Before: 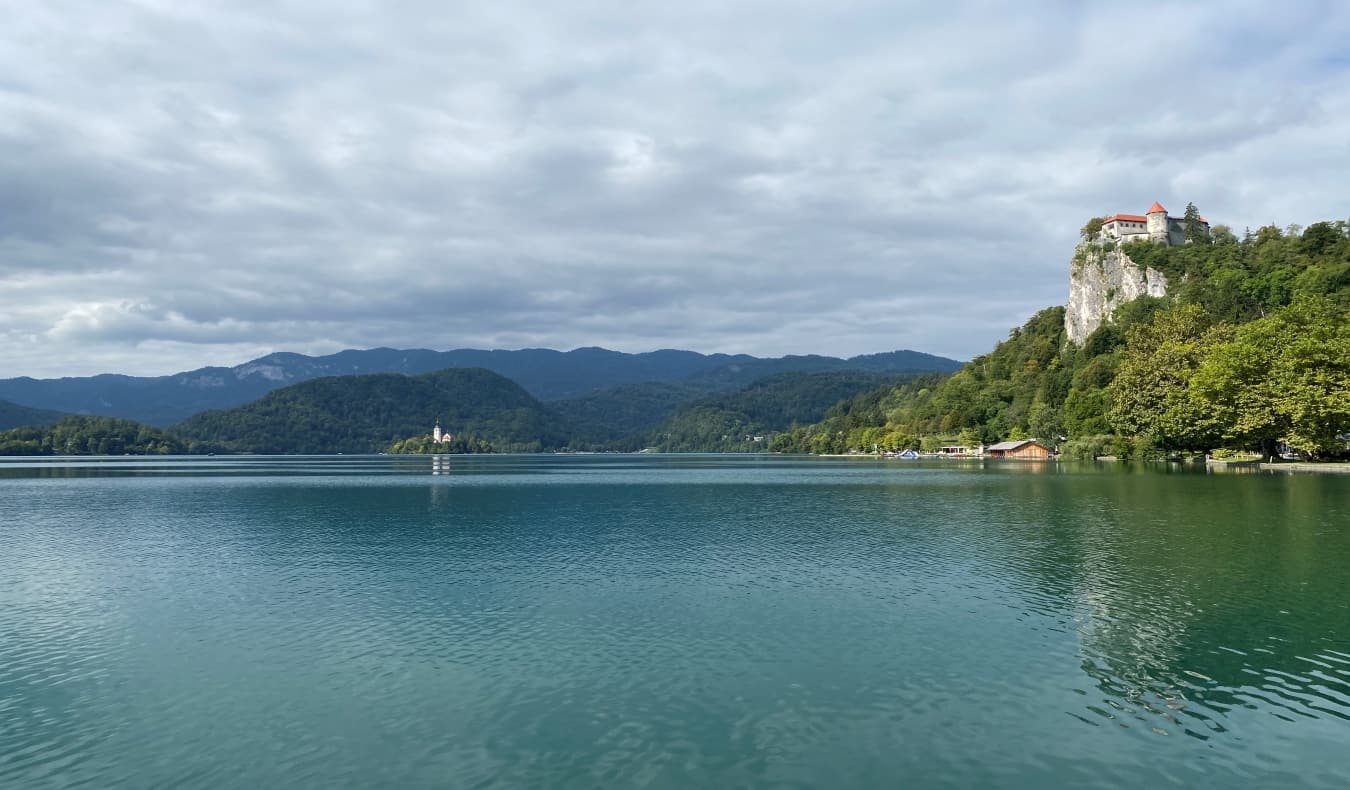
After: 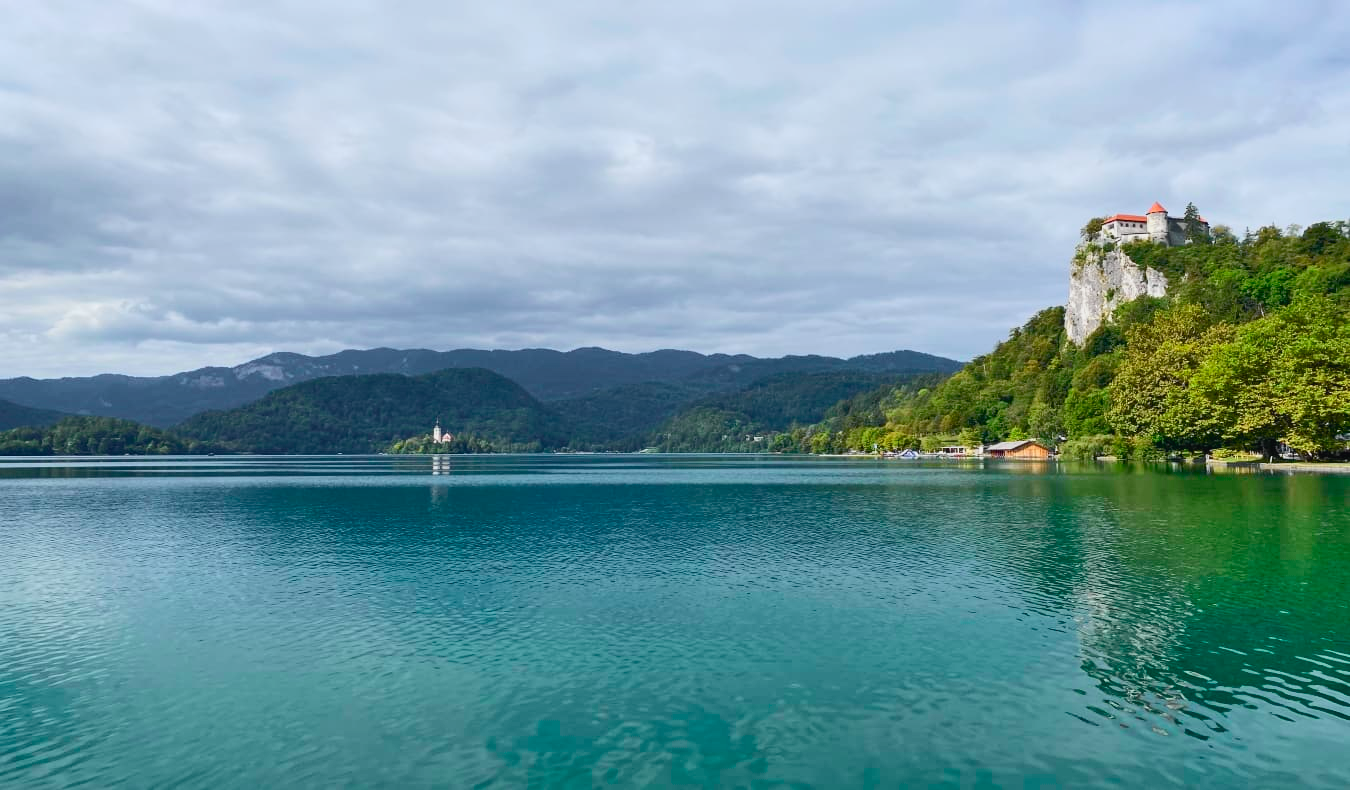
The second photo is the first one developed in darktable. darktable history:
exposure: exposure 0.562 EV, compensate exposure bias true, compensate highlight preservation false
tone curve: curves: ch0 [(0, 0.023) (0.103, 0.087) (0.295, 0.297) (0.445, 0.531) (0.553, 0.665) (0.735, 0.843) (0.994, 1)]; ch1 [(0, 0) (0.427, 0.346) (0.456, 0.426) (0.484, 0.483) (0.509, 0.514) (0.535, 0.56) (0.581, 0.632) (0.646, 0.715) (1, 1)]; ch2 [(0, 0) (0.369, 0.388) (0.449, 0.431) (0.501, 0.495) (0.533, 0.518) (0.572, 0.612) (0.677, 0.752) (1, 1)], color space Lab, independent channels, preserve colors none
shadows and highlights: shadows 36.19, highlights -26.86, soften with gaussian
tone equalizer: -8 EV -0.016 EV, -7 EV 0.035 EV, -6 EV -0.009 EV, -5 EV 0.005 EV, -4 EV -0.038 EV, -3 EV -0.23 EV, -2 EV -0.668 EV, -1 EV -0.98 EV, +0 EV -0.962 EV
